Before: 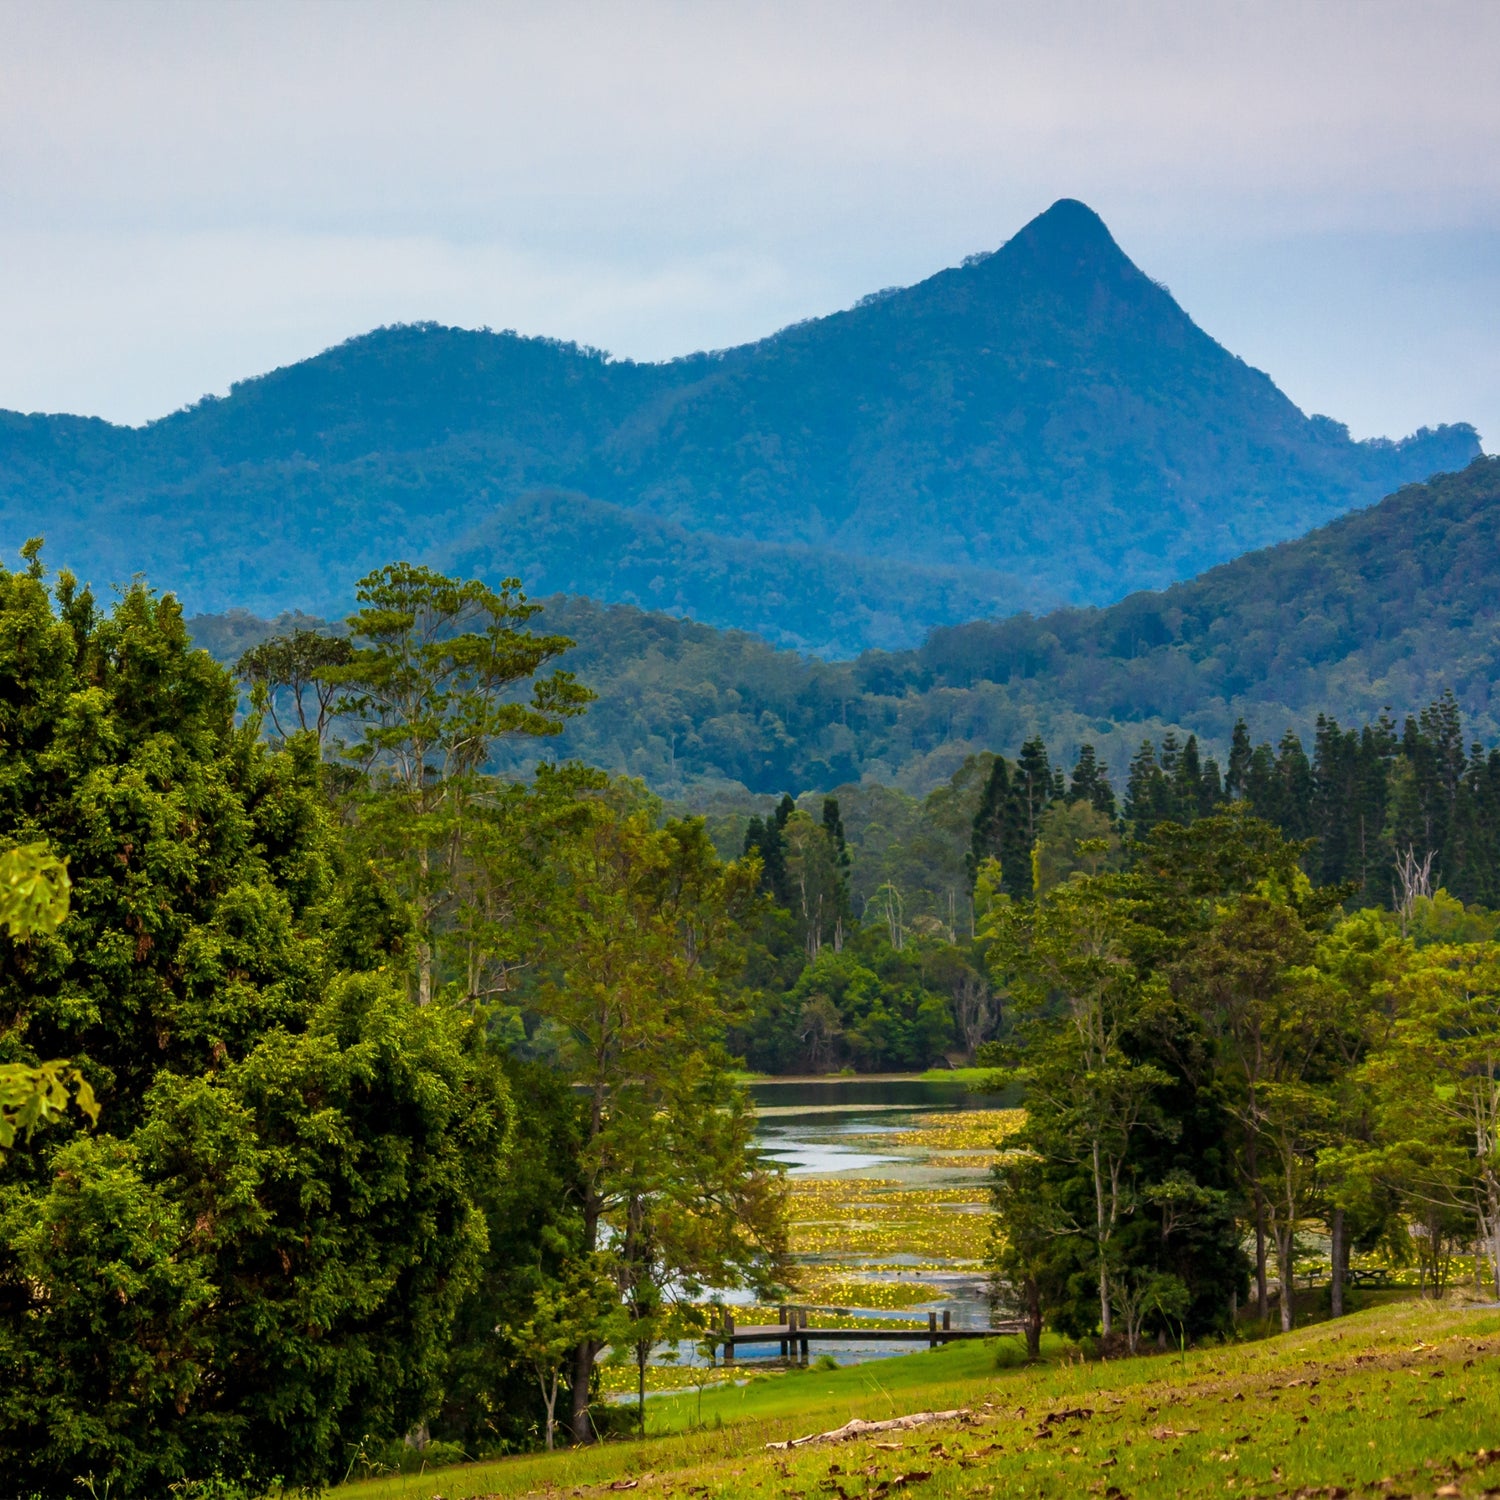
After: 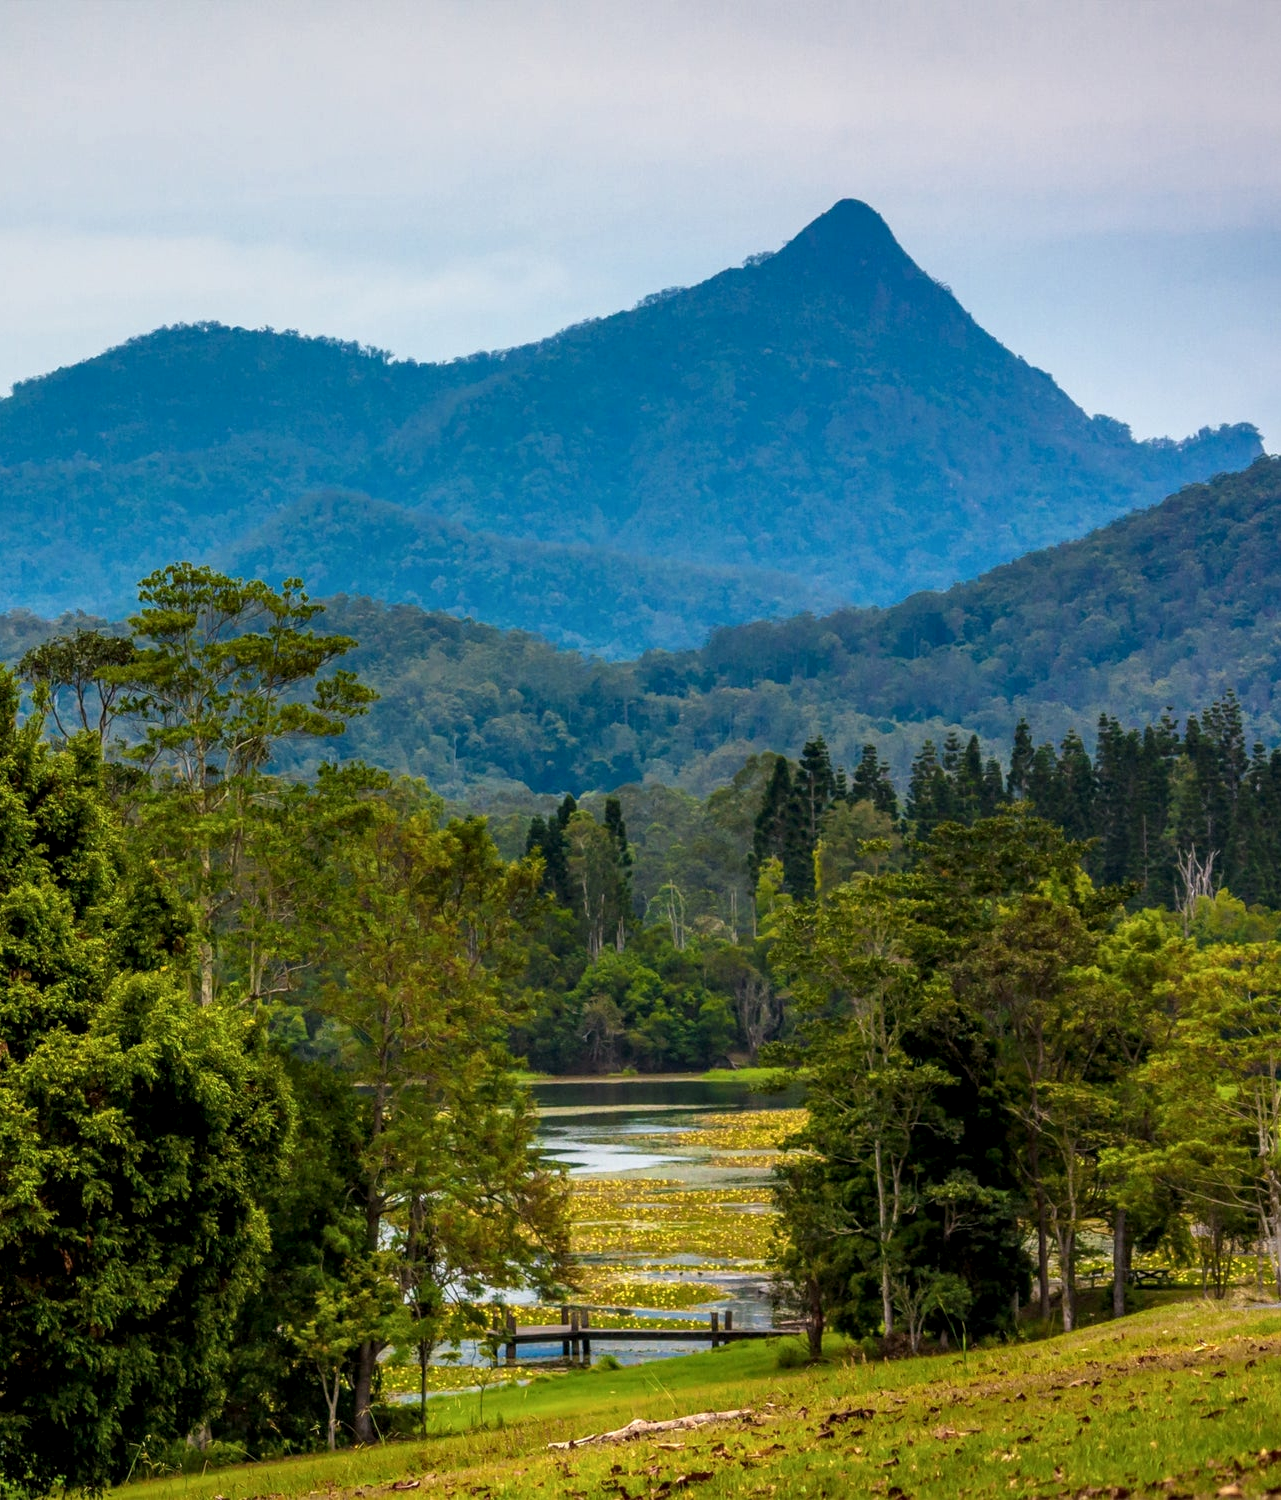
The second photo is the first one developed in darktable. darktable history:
crop and rotate: left 14.584%
local contrast: on, module defaults
